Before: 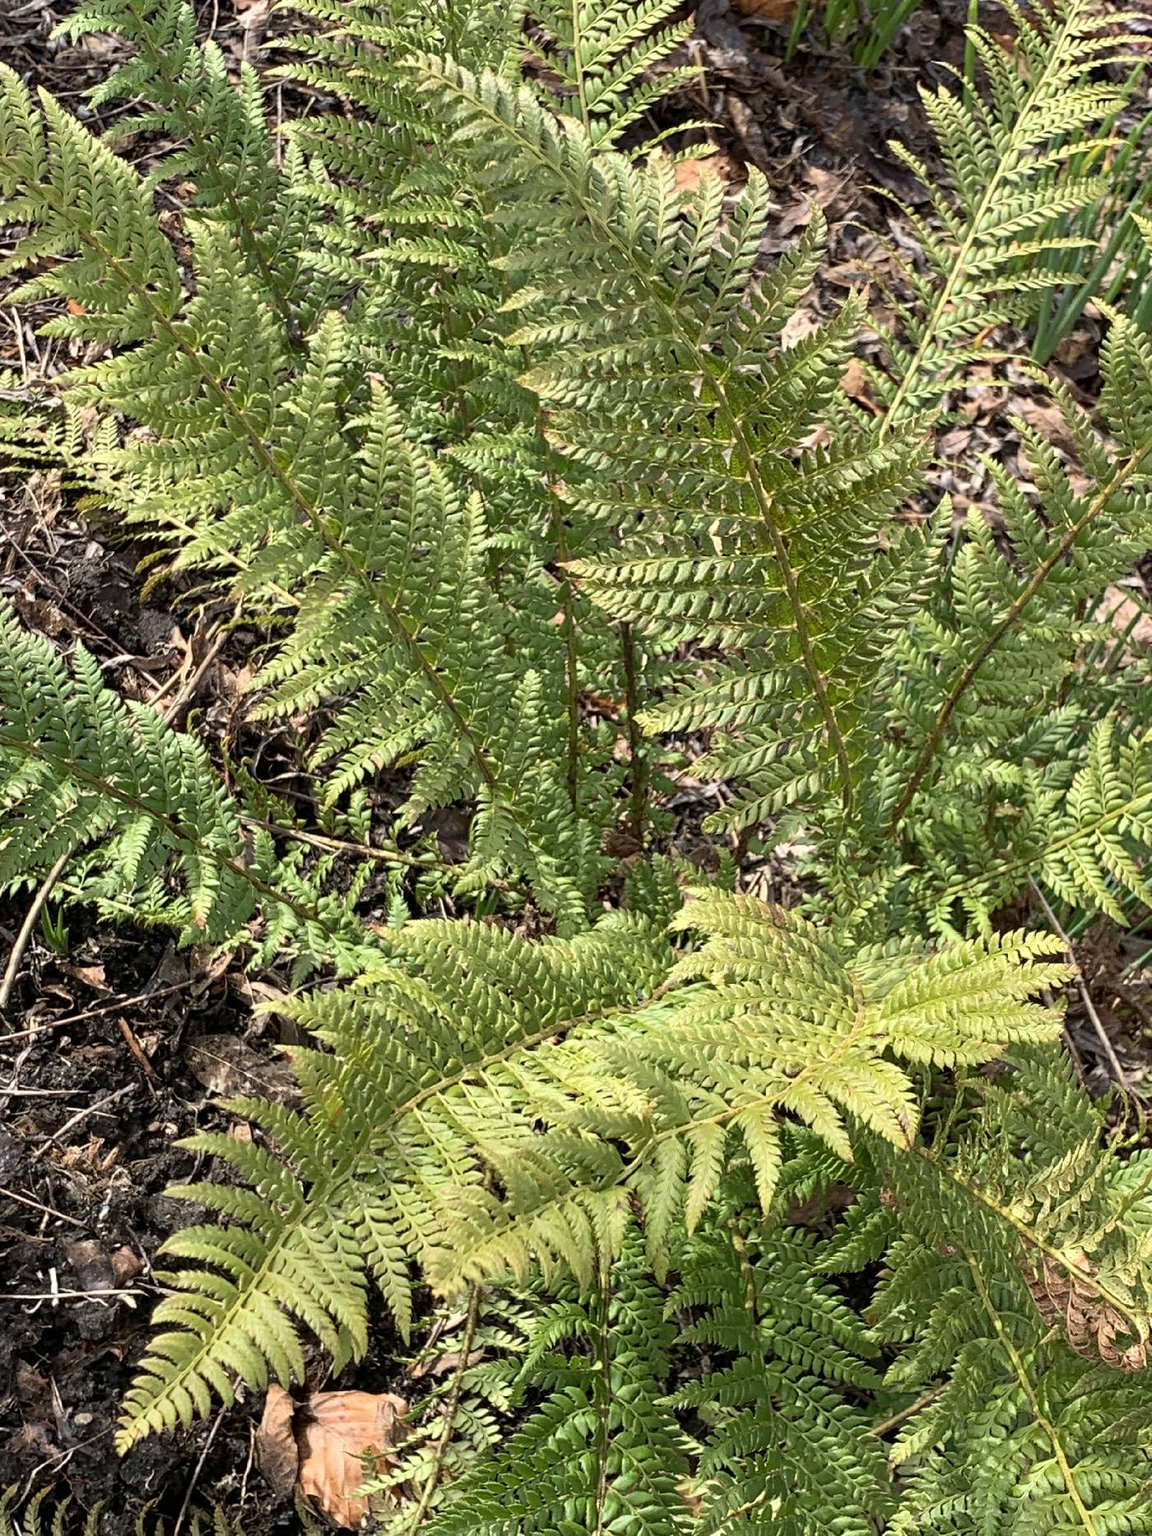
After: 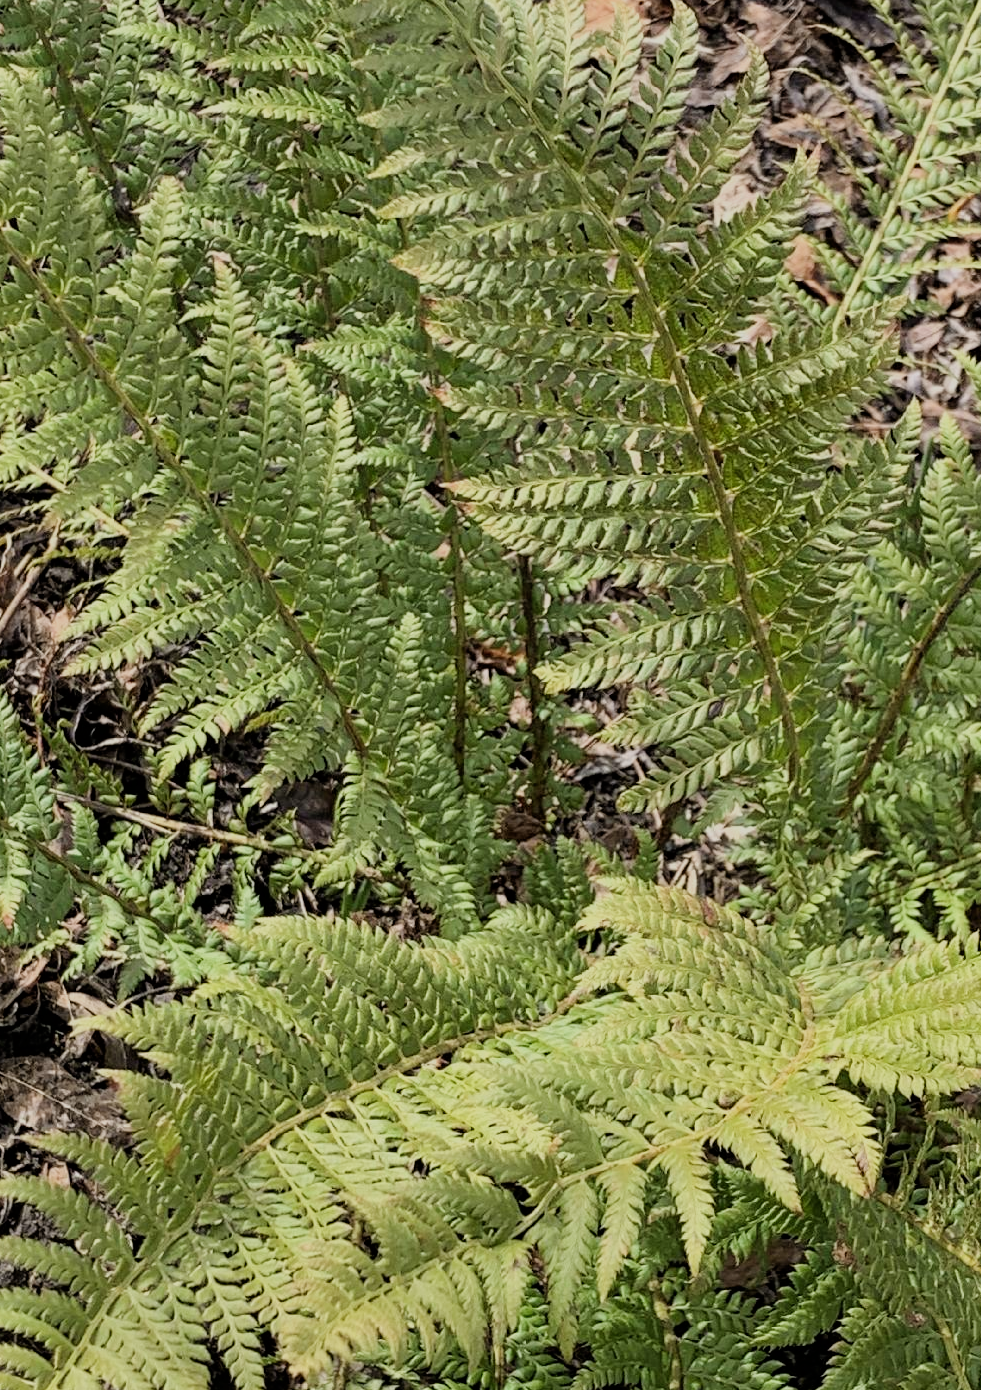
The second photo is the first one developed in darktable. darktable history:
crop and rotate: left 16.897%, top 10.772%, right 12.98%, bottom 14.725%
filmic rgb: black relative exposure -7.65 EV, white relative exposure 4.56 EV, hardness 3.61
